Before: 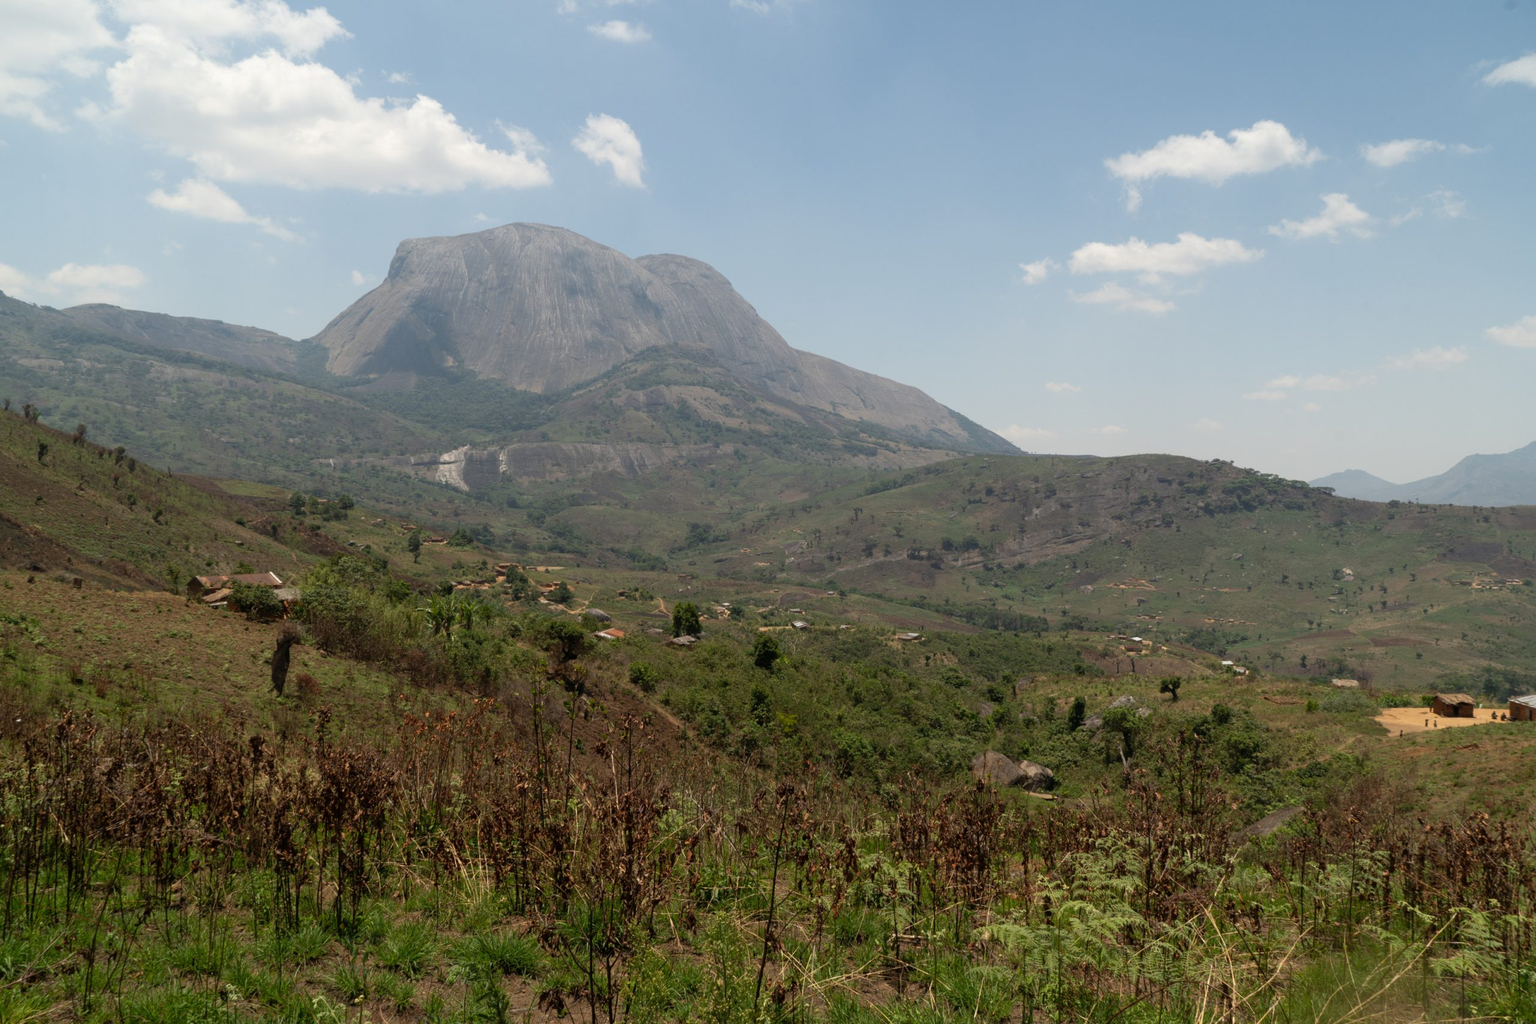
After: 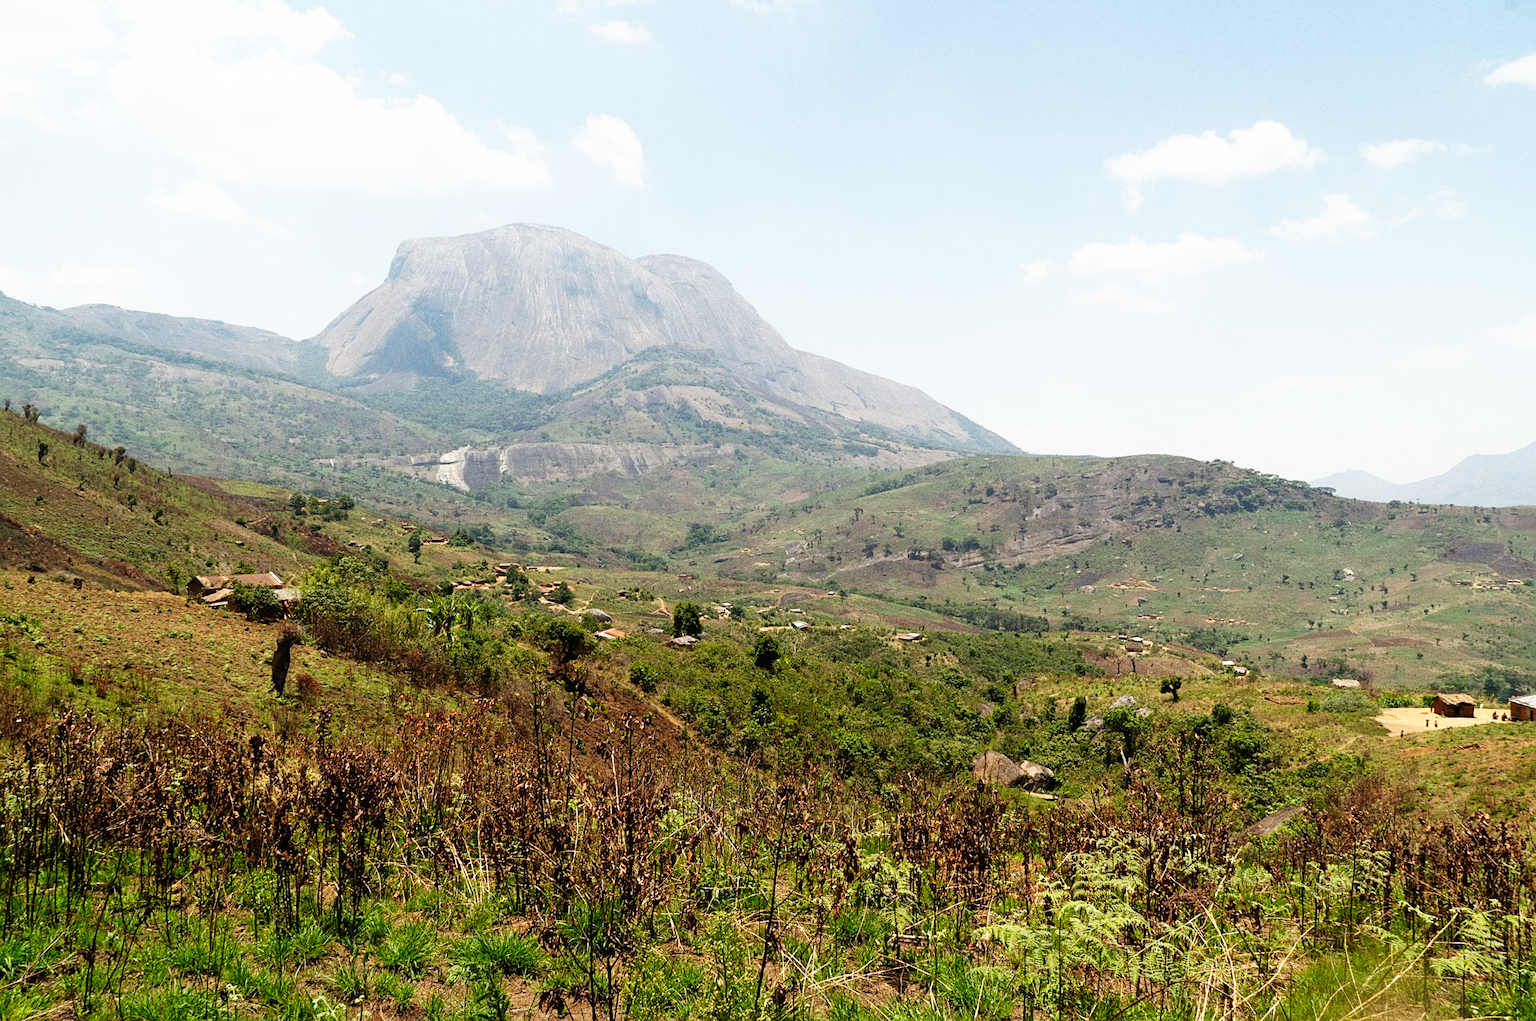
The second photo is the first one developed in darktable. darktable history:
base curve: curves: ch0 [(0, 0) (0.007, 0.004) (0.027, 0.03) (0.046, 0.07) (0.207, 0.54) (0.442, 0.872) (0.673, 0.972) (1, 1)], preserve colors none
sharpen: on, module defaults
crop: top 0.05%, bottom 0.098%
grain: coarseness 0.09 ISO, strength 40%
